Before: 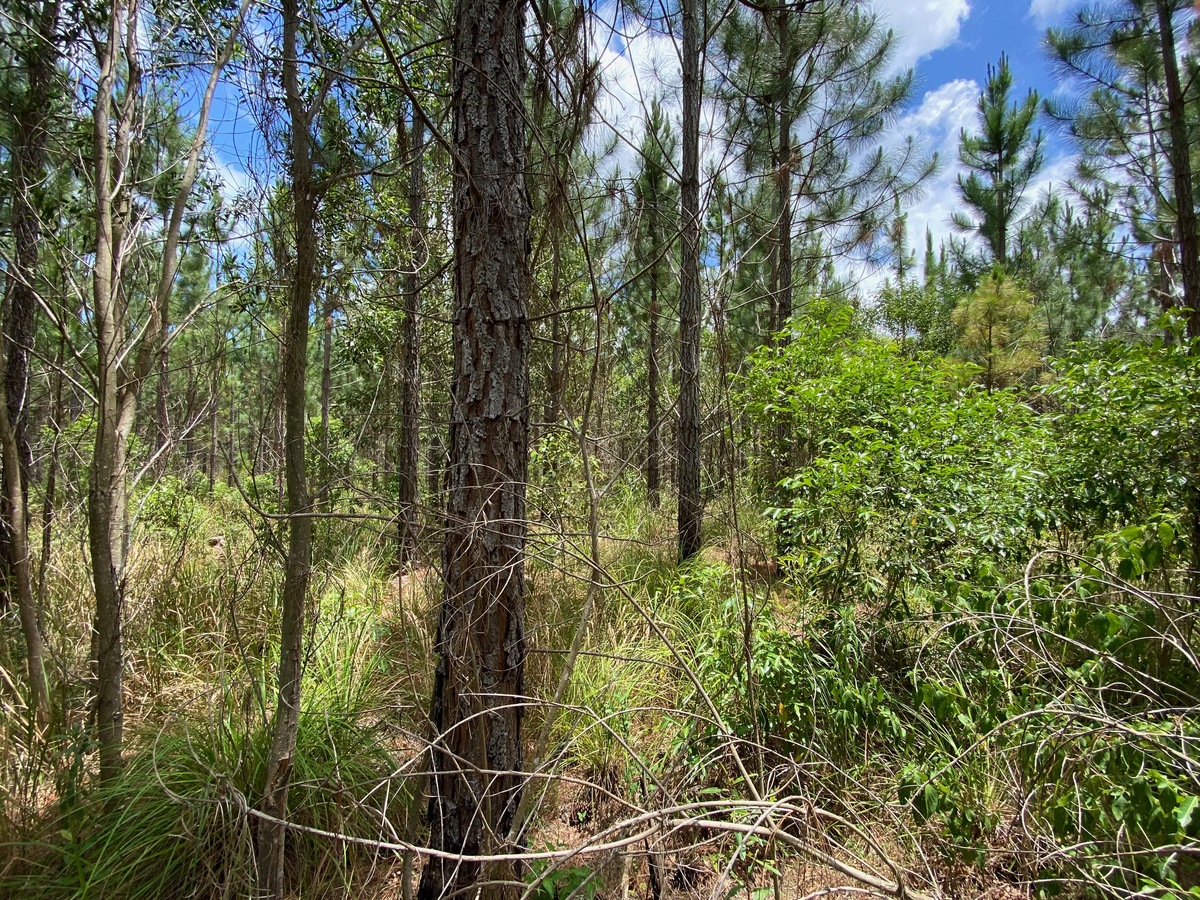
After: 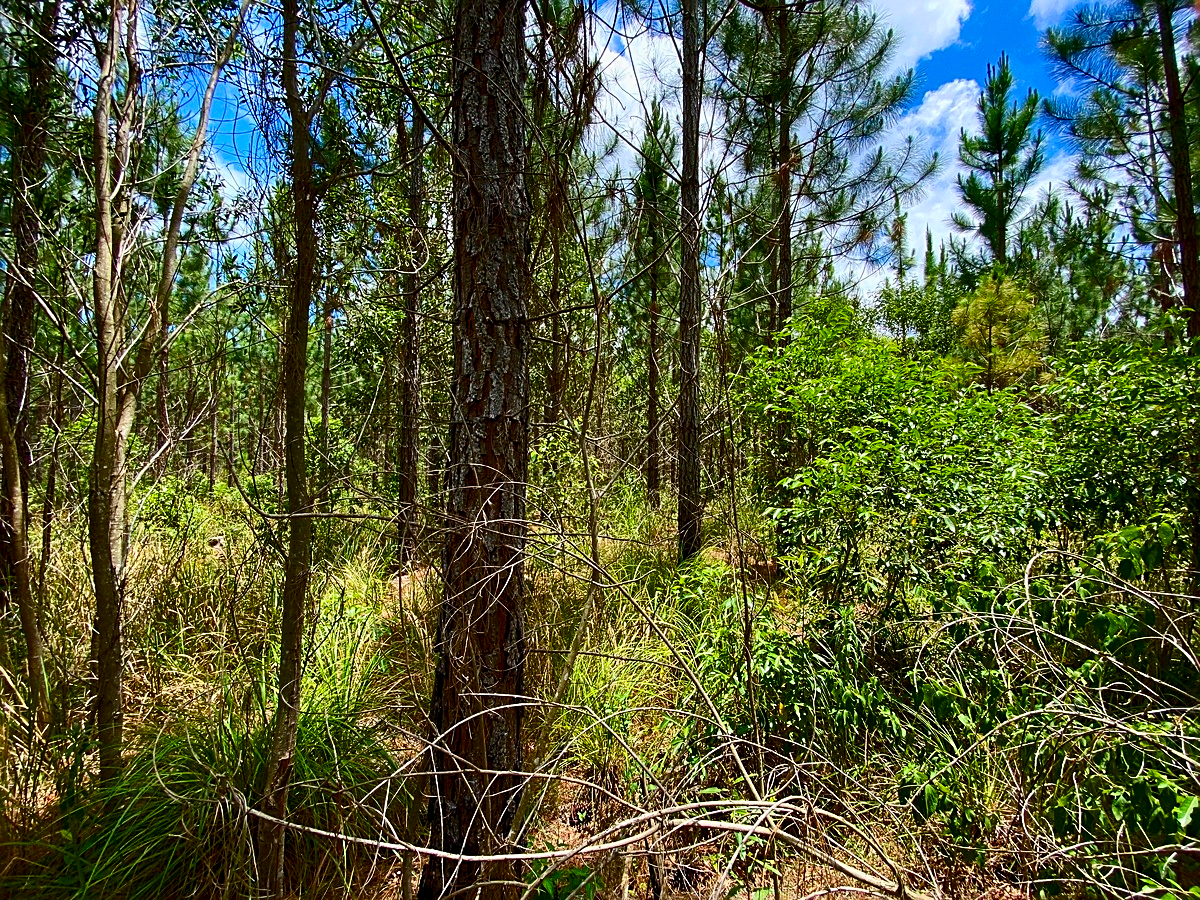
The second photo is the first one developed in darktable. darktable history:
contrast brightness saturation: contrast 0.209, brightness -0.106, saturation 0.213
exposure: compensate exposure bias true, compensate highlight preservation false
sharpen: on, module defaults
color balance rgb: perceptual saturation grading › global saturation 35.13%, perceptual saturation grading › highlights -29.894%, perceptual saturation grading › shadows 35.912%, global vibrance 15.656%
